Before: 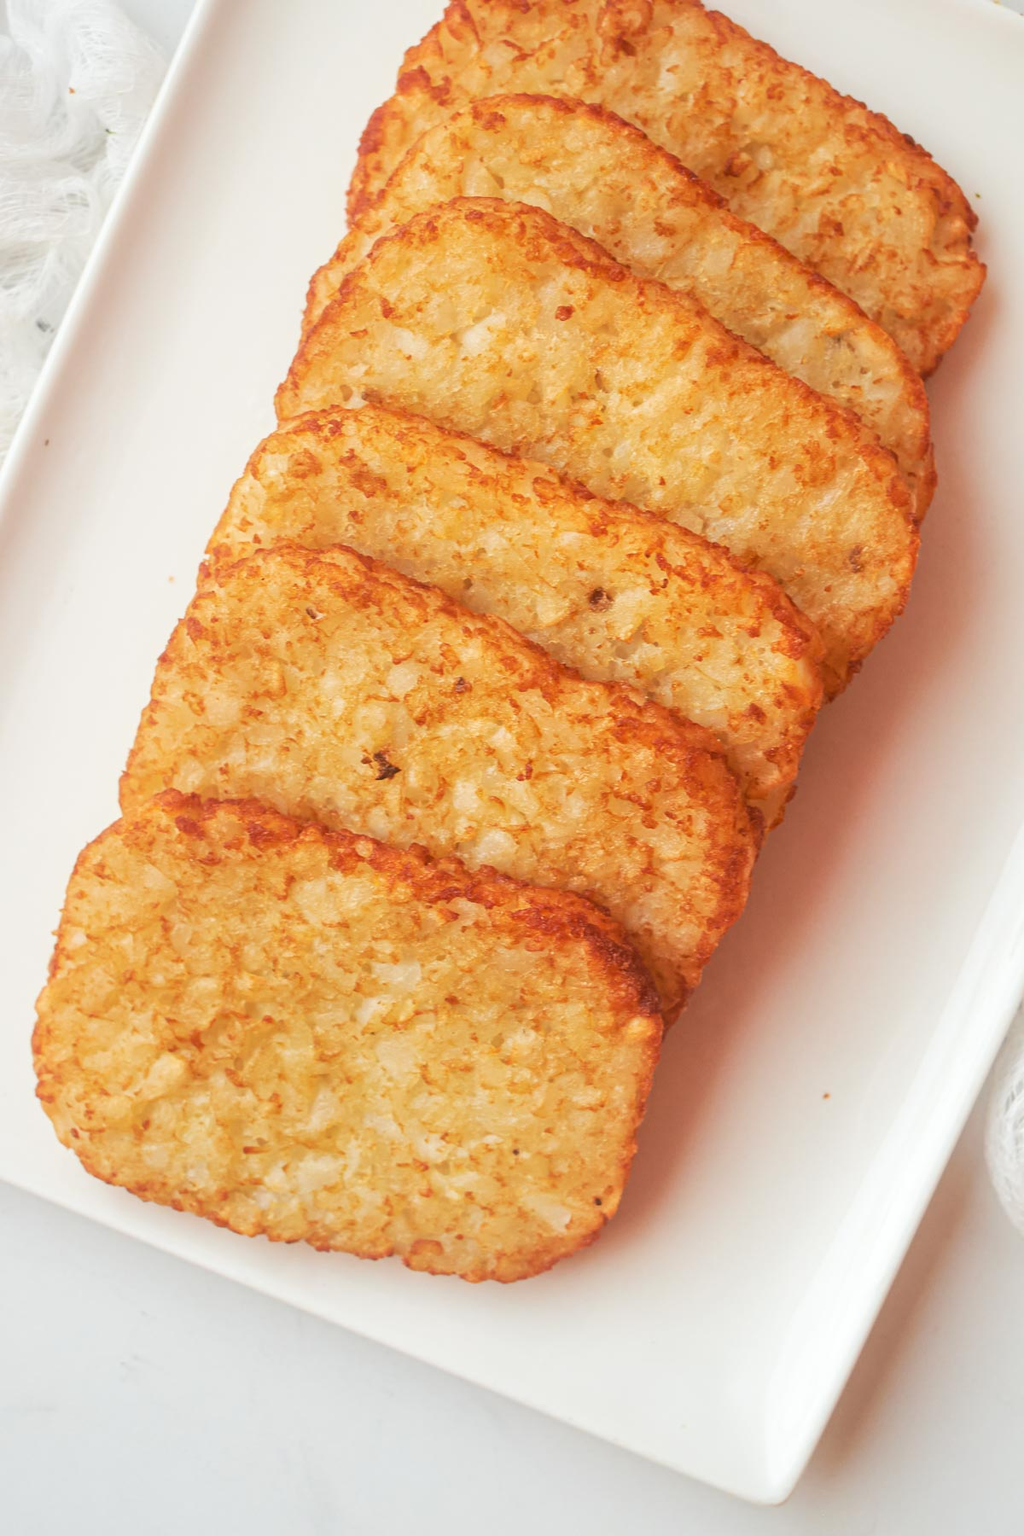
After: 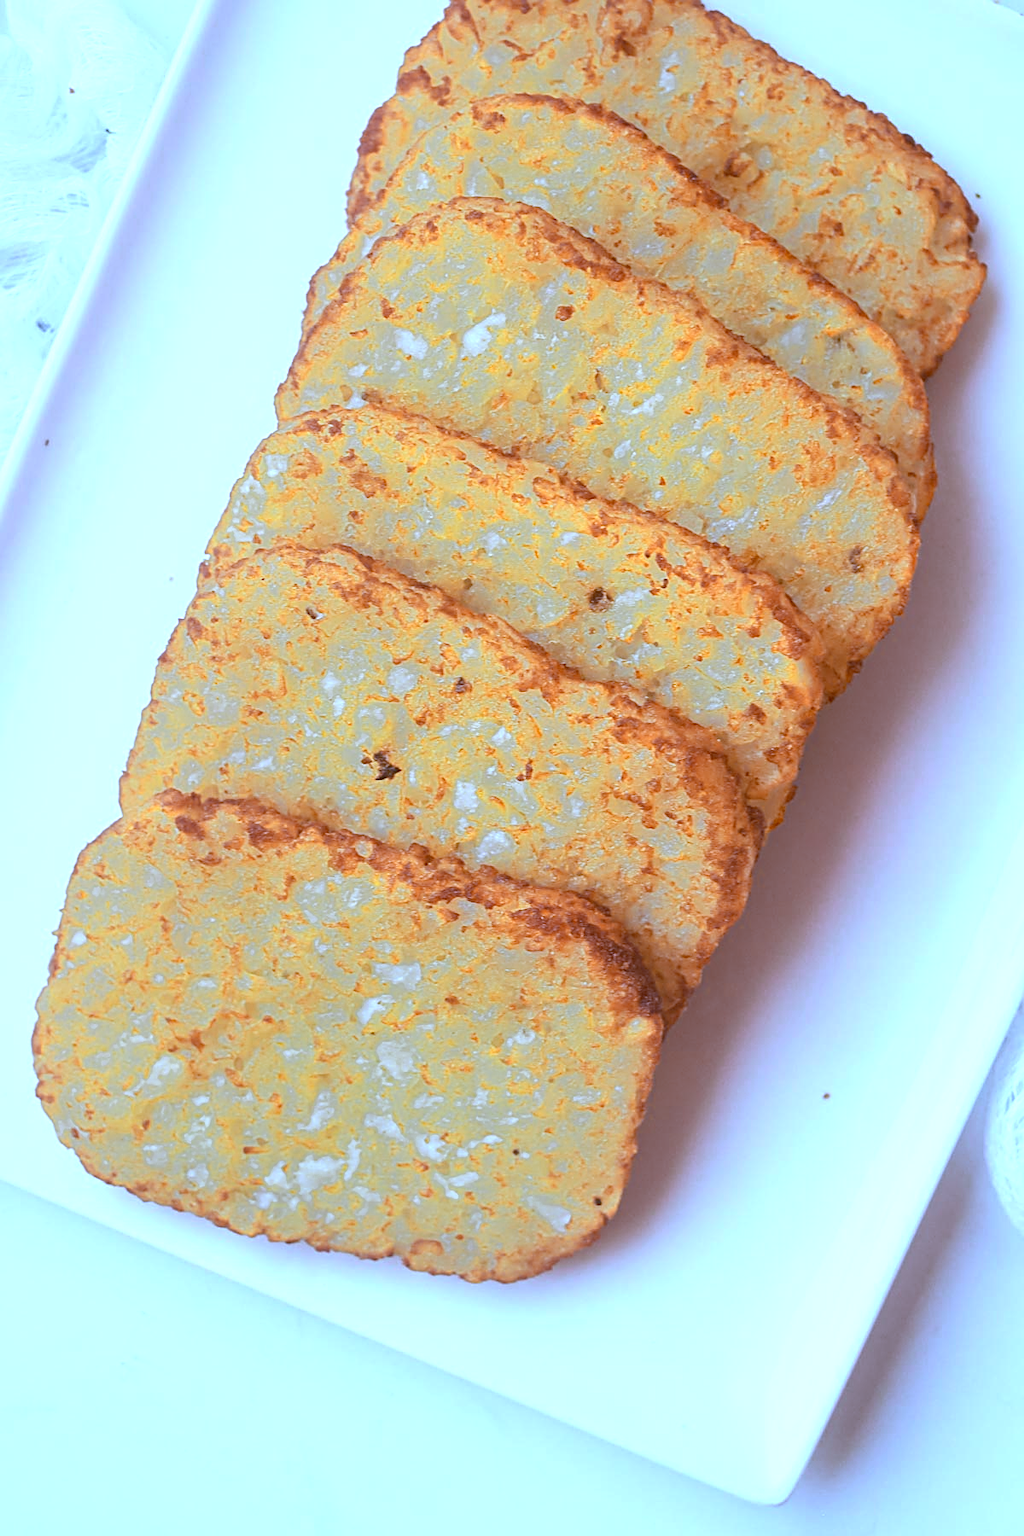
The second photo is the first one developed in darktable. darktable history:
tone equalizer: on, module defaults
color zones: curves: ch0 [(0.018, 0.548) (0.197, 0.654) (0.425, 0.447) (0.605, 0.658) (0.732, 0.579)]; ch1 [(0.105, 0.531) (0.224, 0.531) (0.386, 0.39) (0.618, 0.456) (0.732, 0.456) (0.956, 0.421)]; ch2 [(0.039, 0.583) (0.215, 0.465) (0.399, 0.544) (0.465, 0.548) (0.614, 0.447) (0.724, 0.43) (0.882, 0.623) (0.956, 0.632)]
sharpen: amount 0.6
haze removal: compatibility mode true, adaptive false
white balance: red 0.766, blue 1.537
